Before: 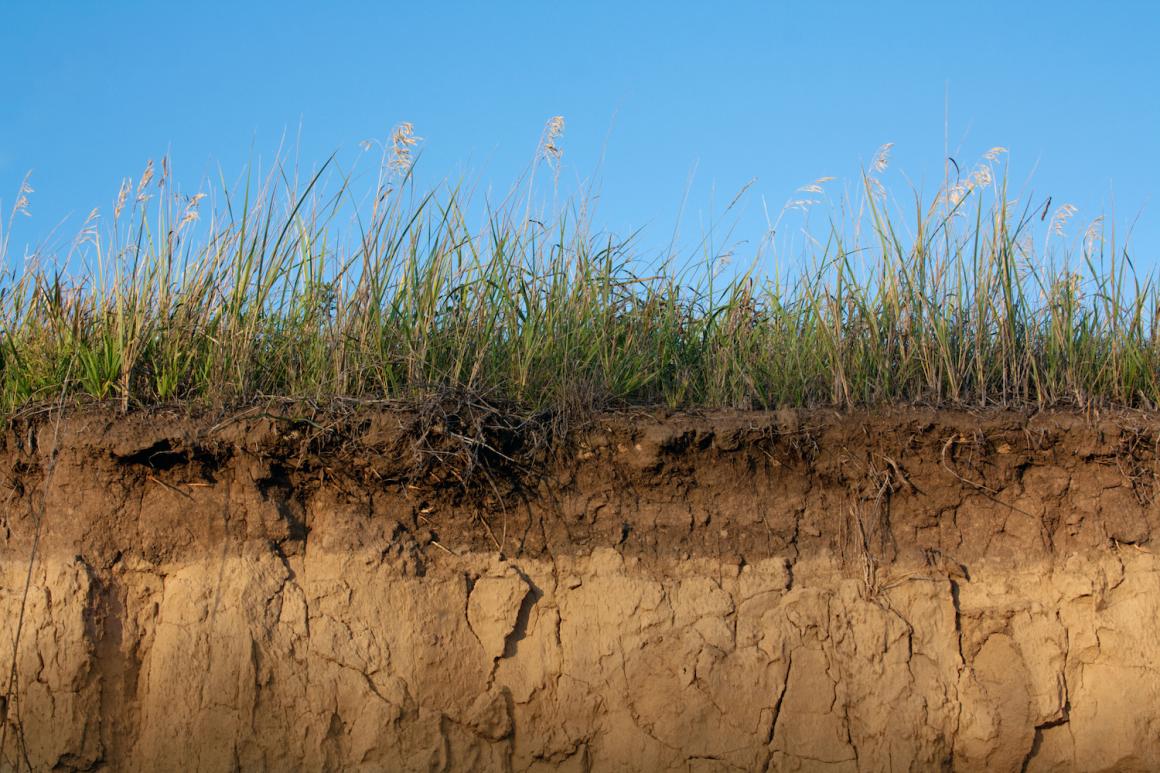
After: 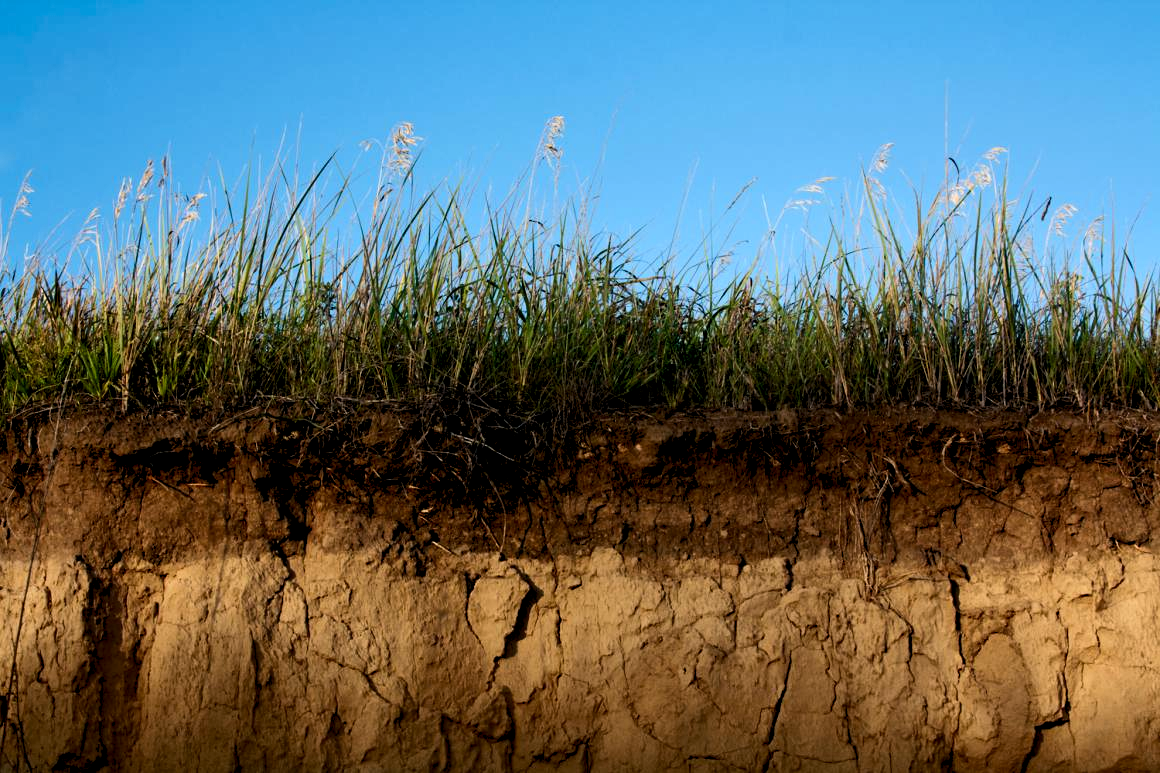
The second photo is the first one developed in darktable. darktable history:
contrast brightness saturation: contrast 0.19, brightness -0.24, saturation 0.11
tone equalizer: on, module defaults
color balance: output saturation 98.5%
rgb levels: levels [[0.029, 0.461, 0.922], [0, 0.5, 1], [0, 0.5, 1]]
